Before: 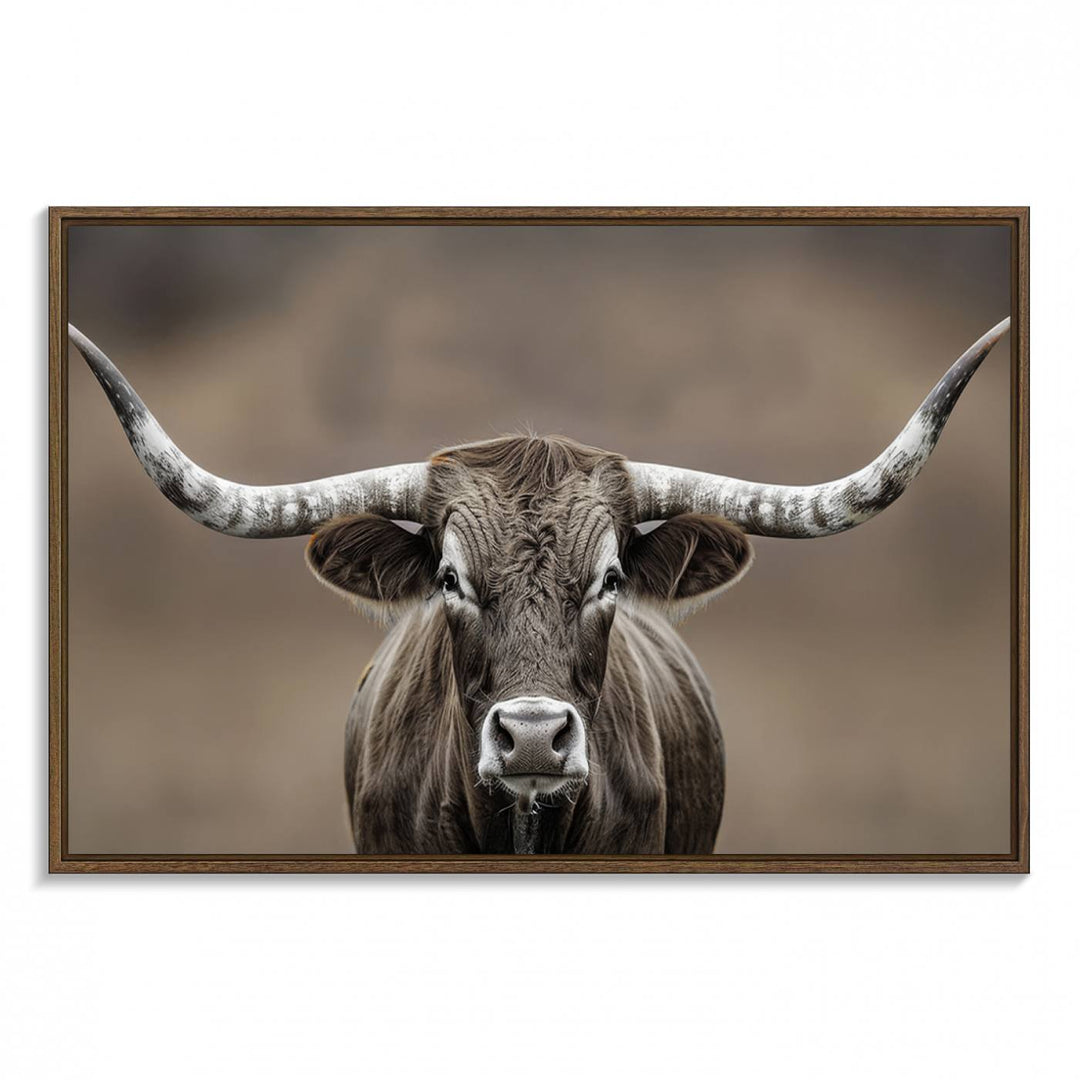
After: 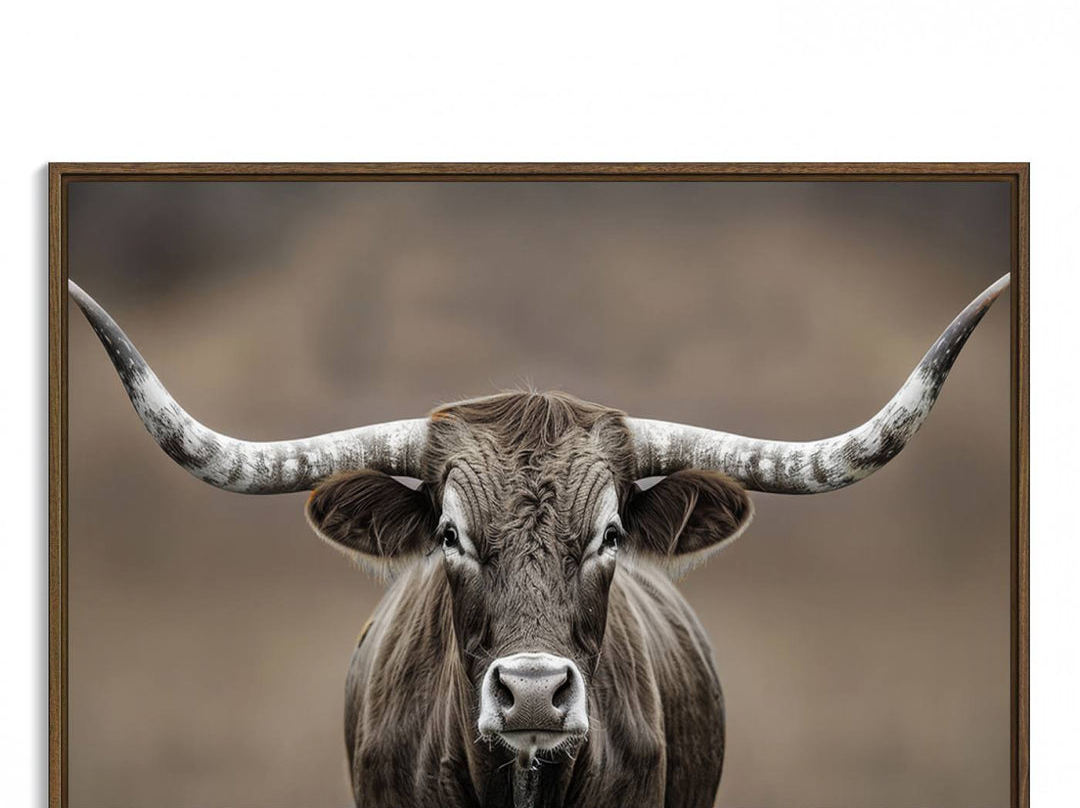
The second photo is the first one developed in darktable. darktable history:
shadows and highlights: shadows 36.6, highlights -26.63, soften with gaussian
crop: top 4.159%, bottom 20.988%
